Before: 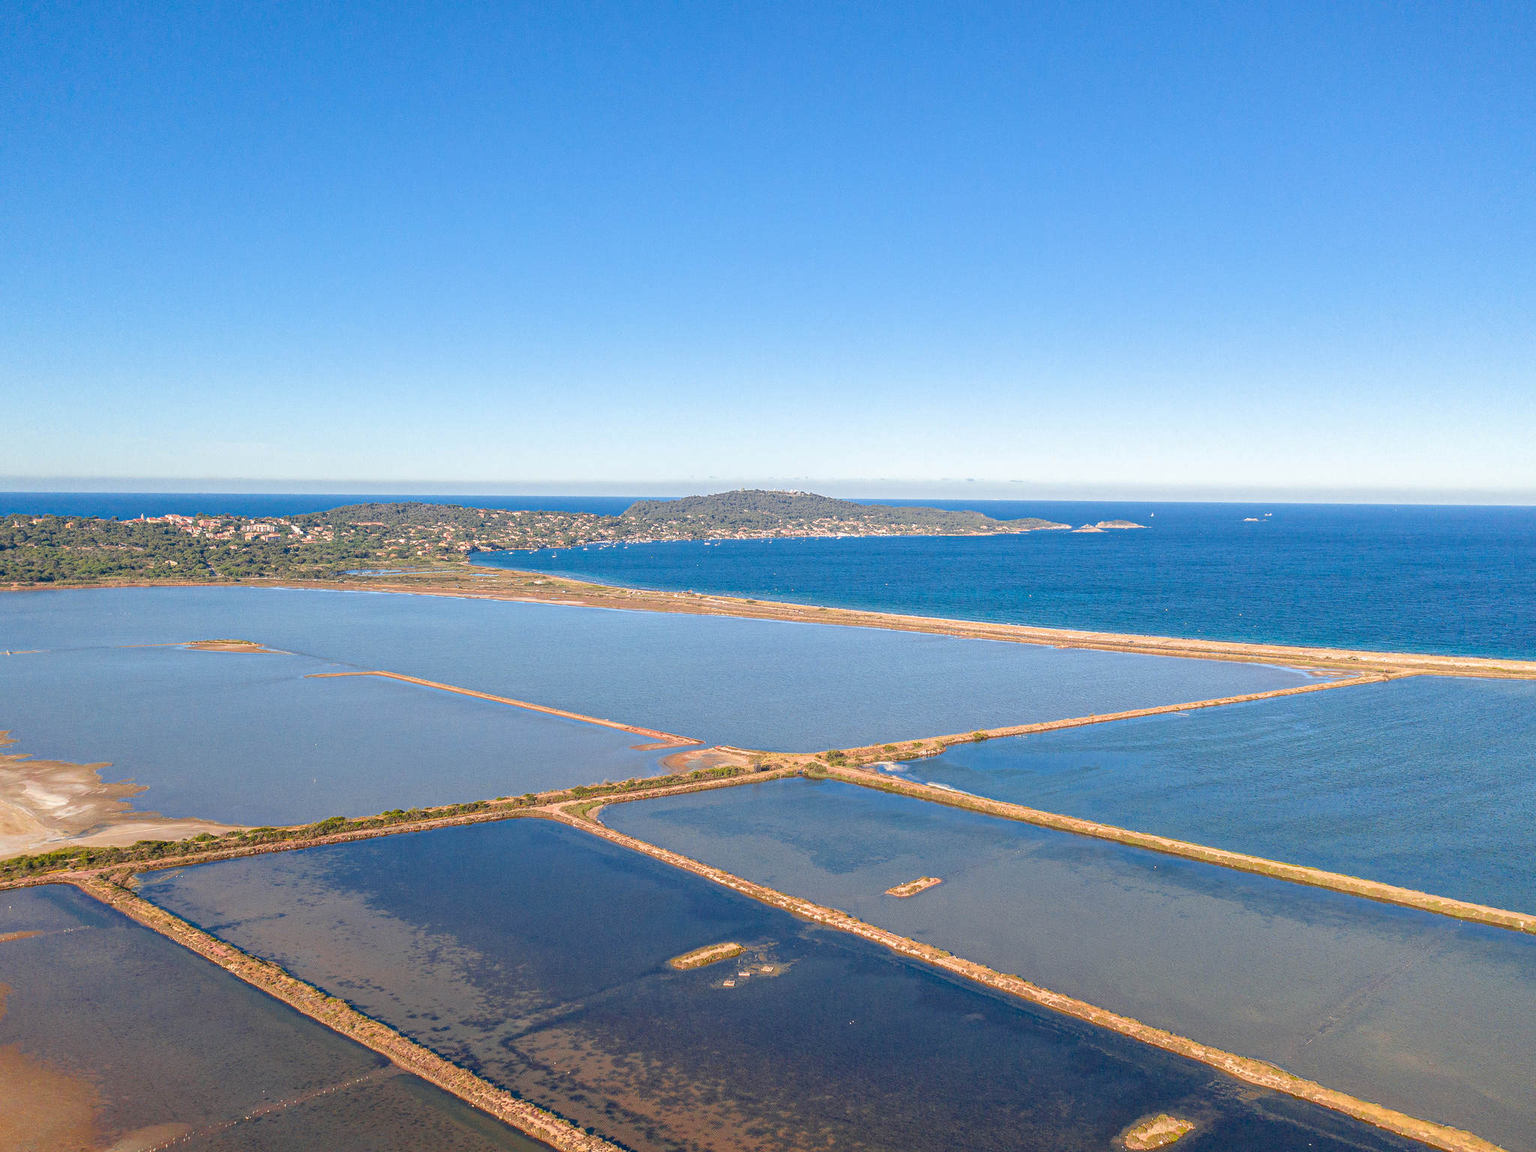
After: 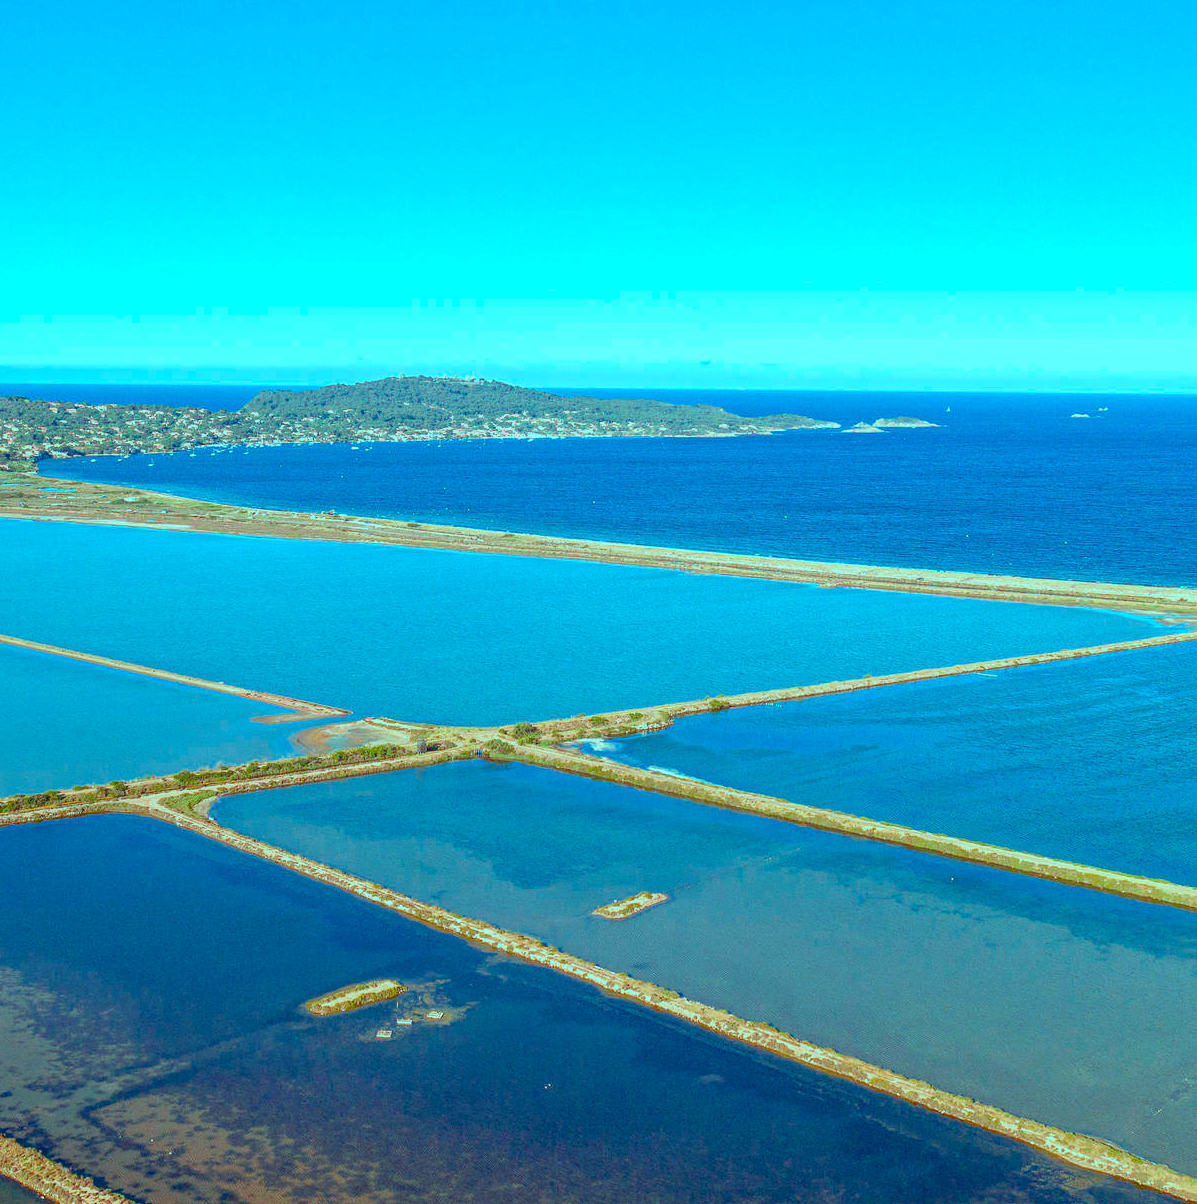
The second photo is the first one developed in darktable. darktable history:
color balance rgb: highlights gain › chroma 7.525%, highlights gain › hue 185.94°, perceptual saturation grading › global saturation 20%, perceptual saturation grading › highlights -13.905%, perceptual saturation grading › shadows 49.221%, global vibrance 9.79%
crop and rotate: left 28.729%, top 18.048%, right 12.821%, bottom 3.555%
color correction: highlights a* -3.79, highlights b* -10.89
